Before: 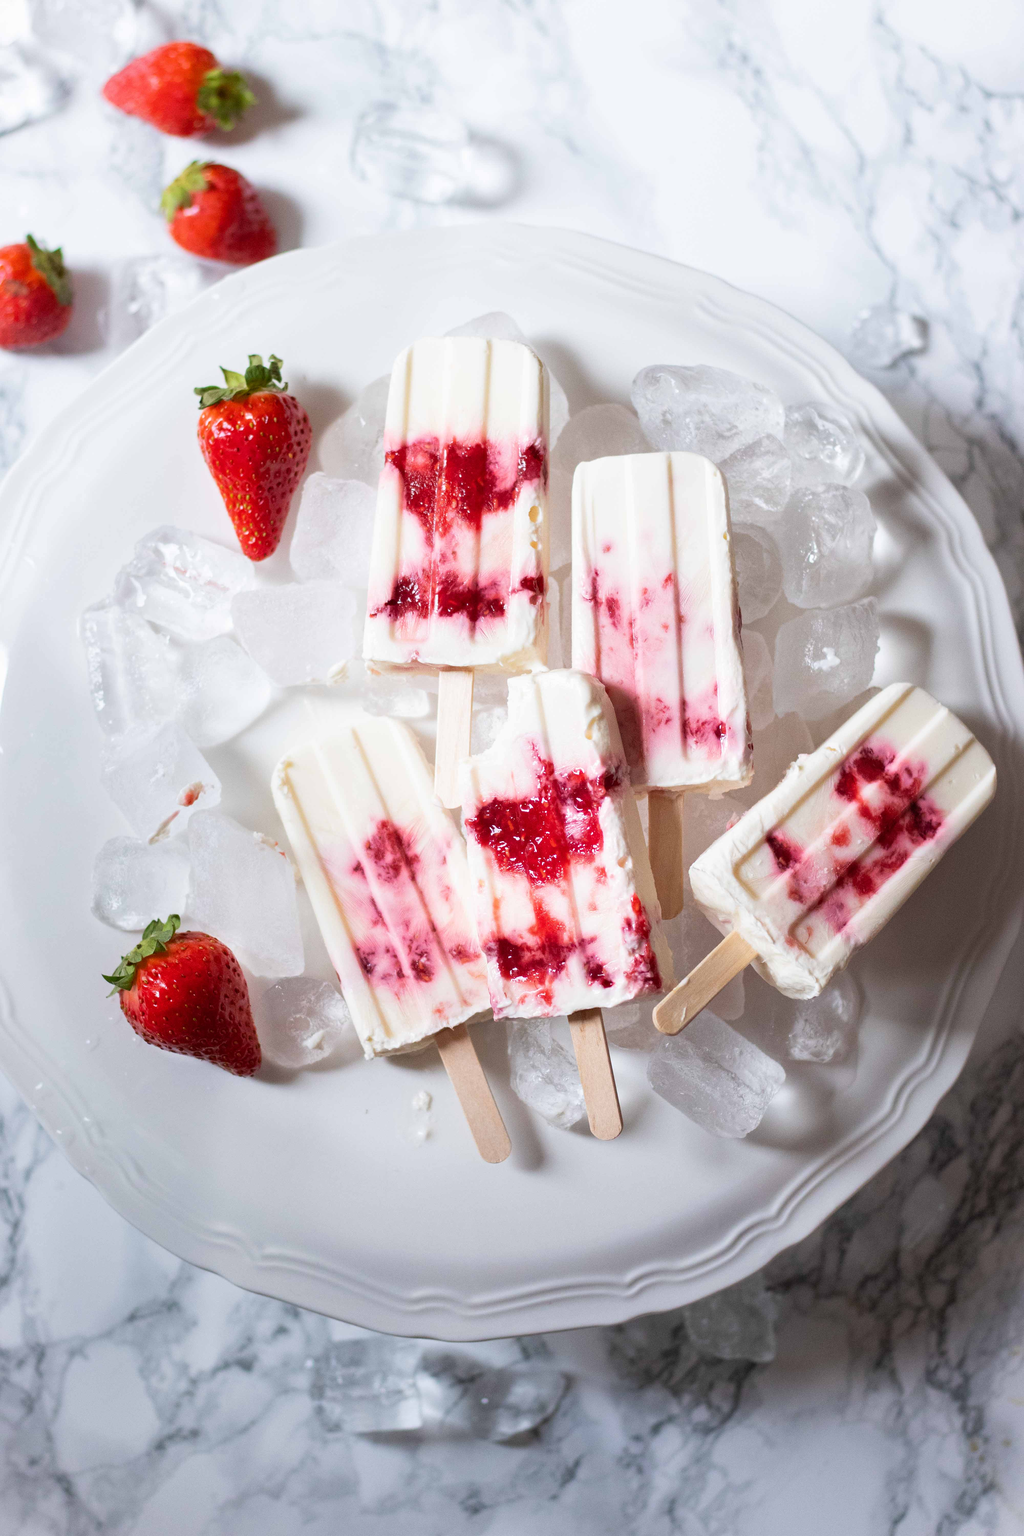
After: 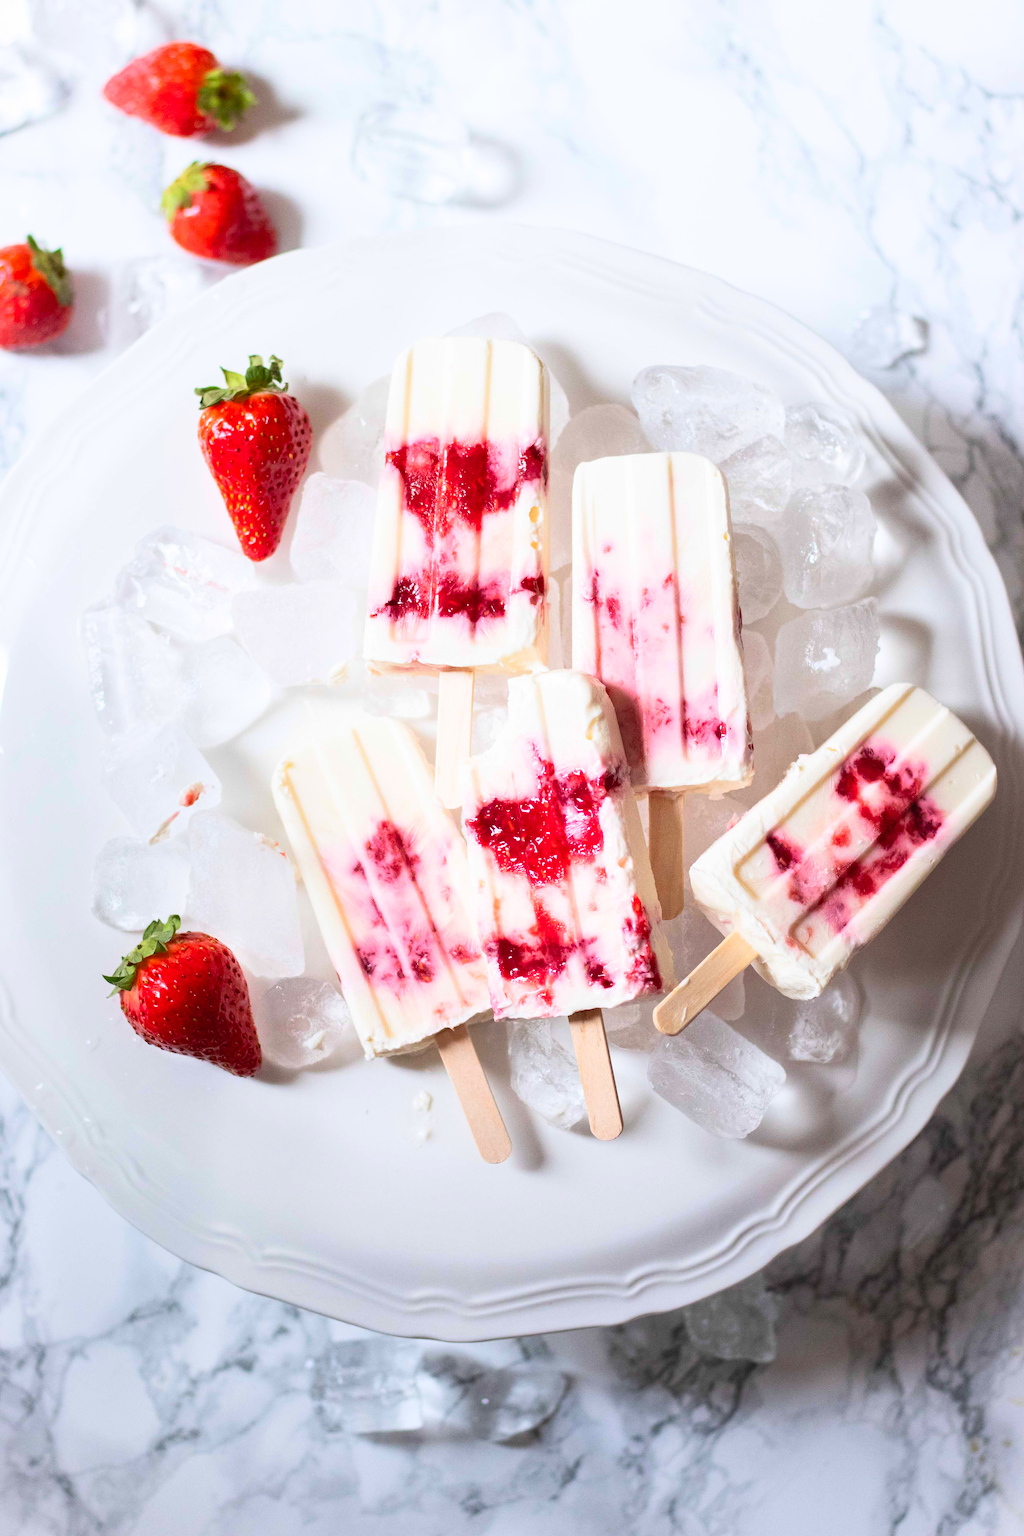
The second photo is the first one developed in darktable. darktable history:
contrast brightness saturation: contrast 0.197, brightness 0.157, saturation 0.221
